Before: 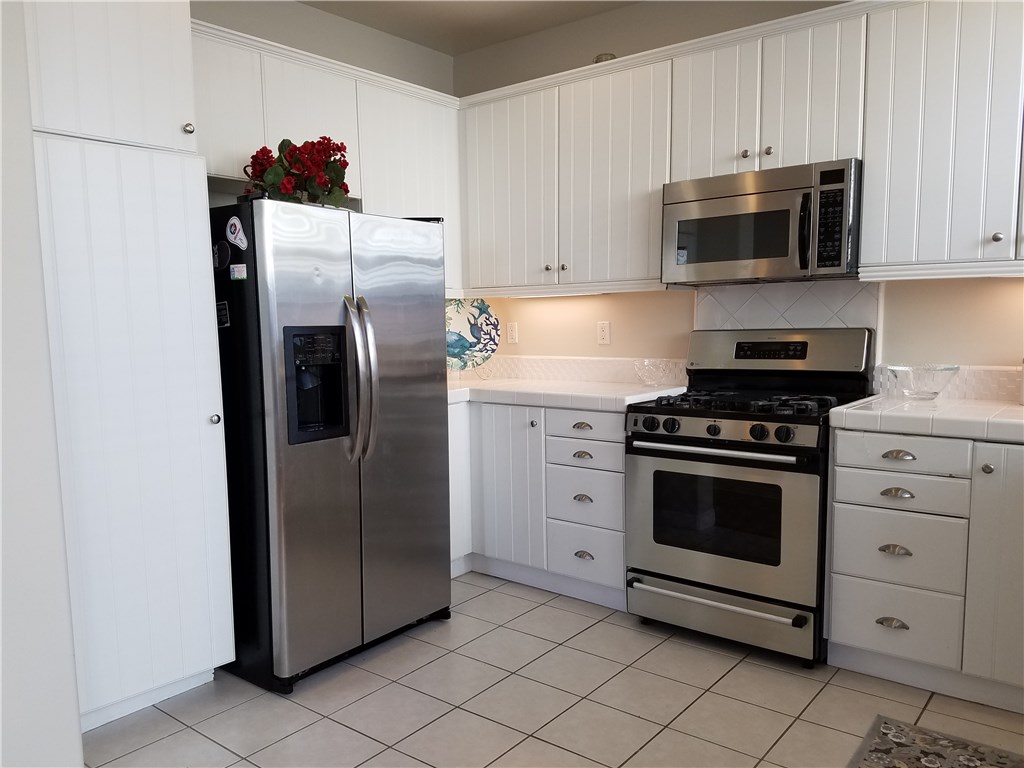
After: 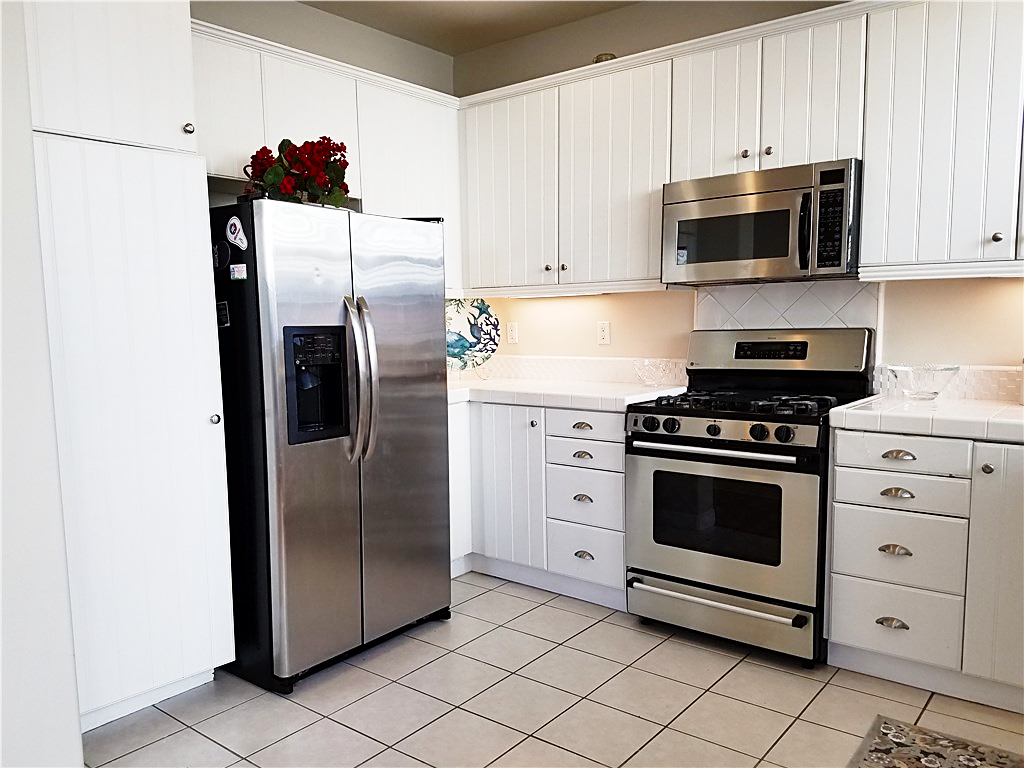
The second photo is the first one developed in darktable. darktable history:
base curve: curves: ch0 [(0, 0) (0.028, 0.03) (0.121, 0.232) (0.46, 0.748) (0.859, 0.968) (1, 1)], preserve colors none
shadows and highlights: low approximation 0.01, soften with gaussian
sharpen: on, module defaults
